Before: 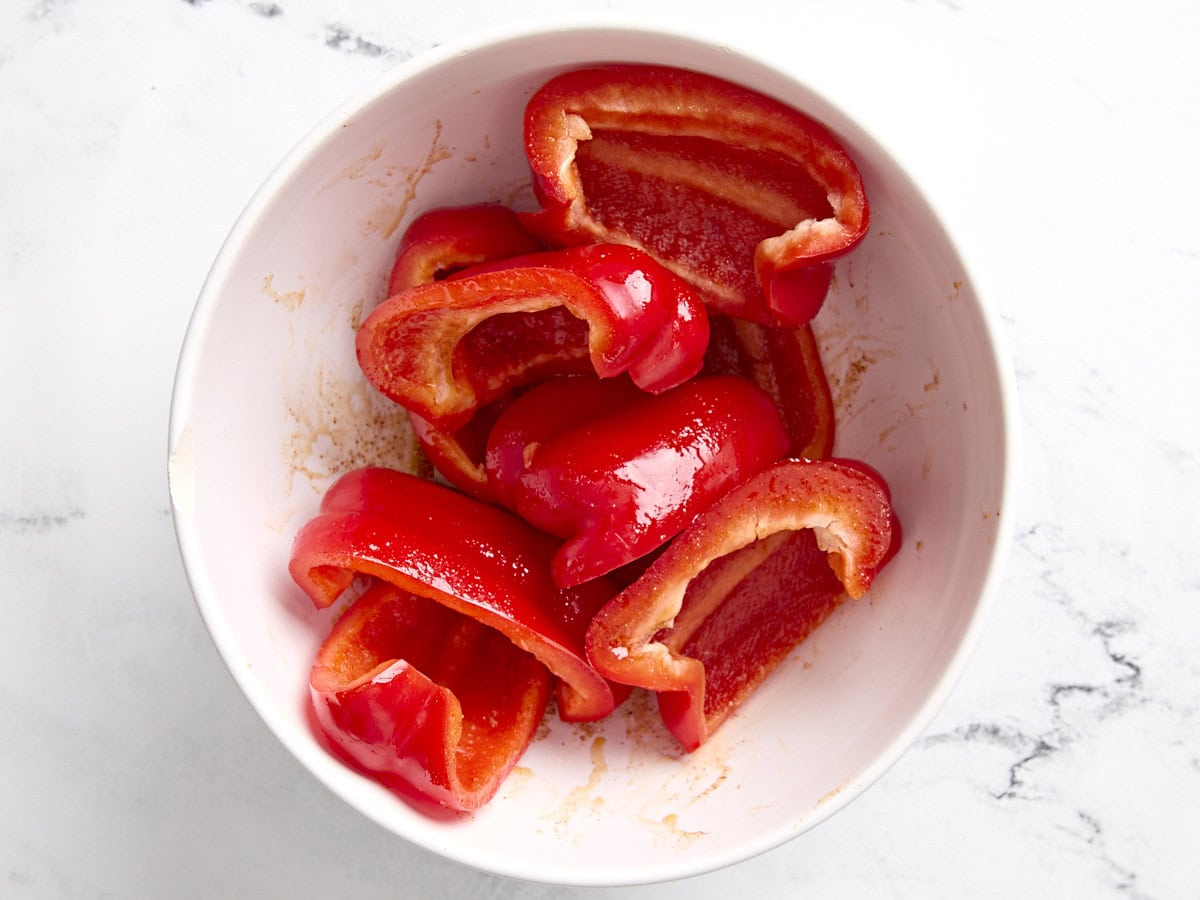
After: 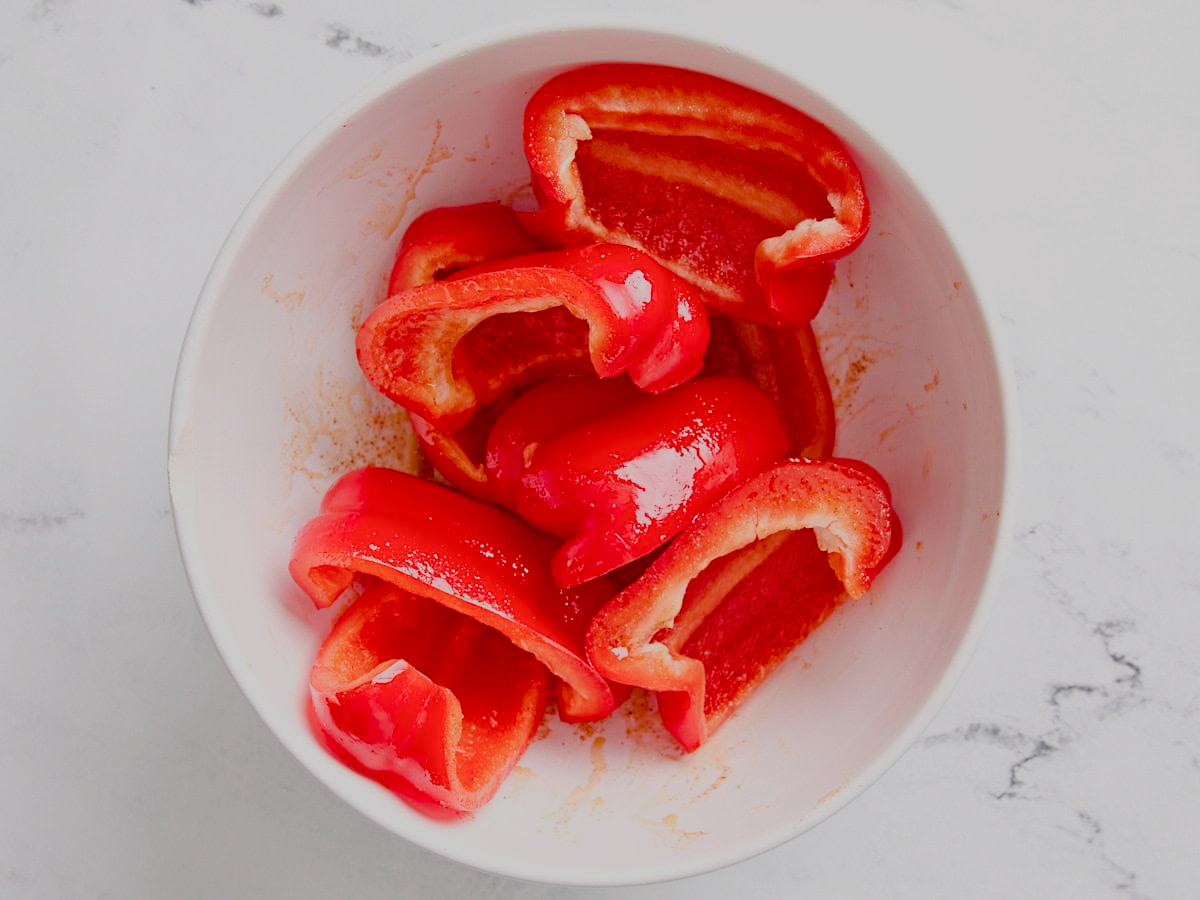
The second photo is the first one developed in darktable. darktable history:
sharpen: radius 2.883, amount 0.868, threshold 47.523
color balance rgb: shadows lift › chroma 1%, shadows lift › hue 113°, highlights gain › chroma 0.2%, highlights gain › hue 333°, perceptual saturation grading › global saturation 20%, perceptual saturation grading › highlights -50%, perceptual saturation grading › shadows 25%, contrast -30%
